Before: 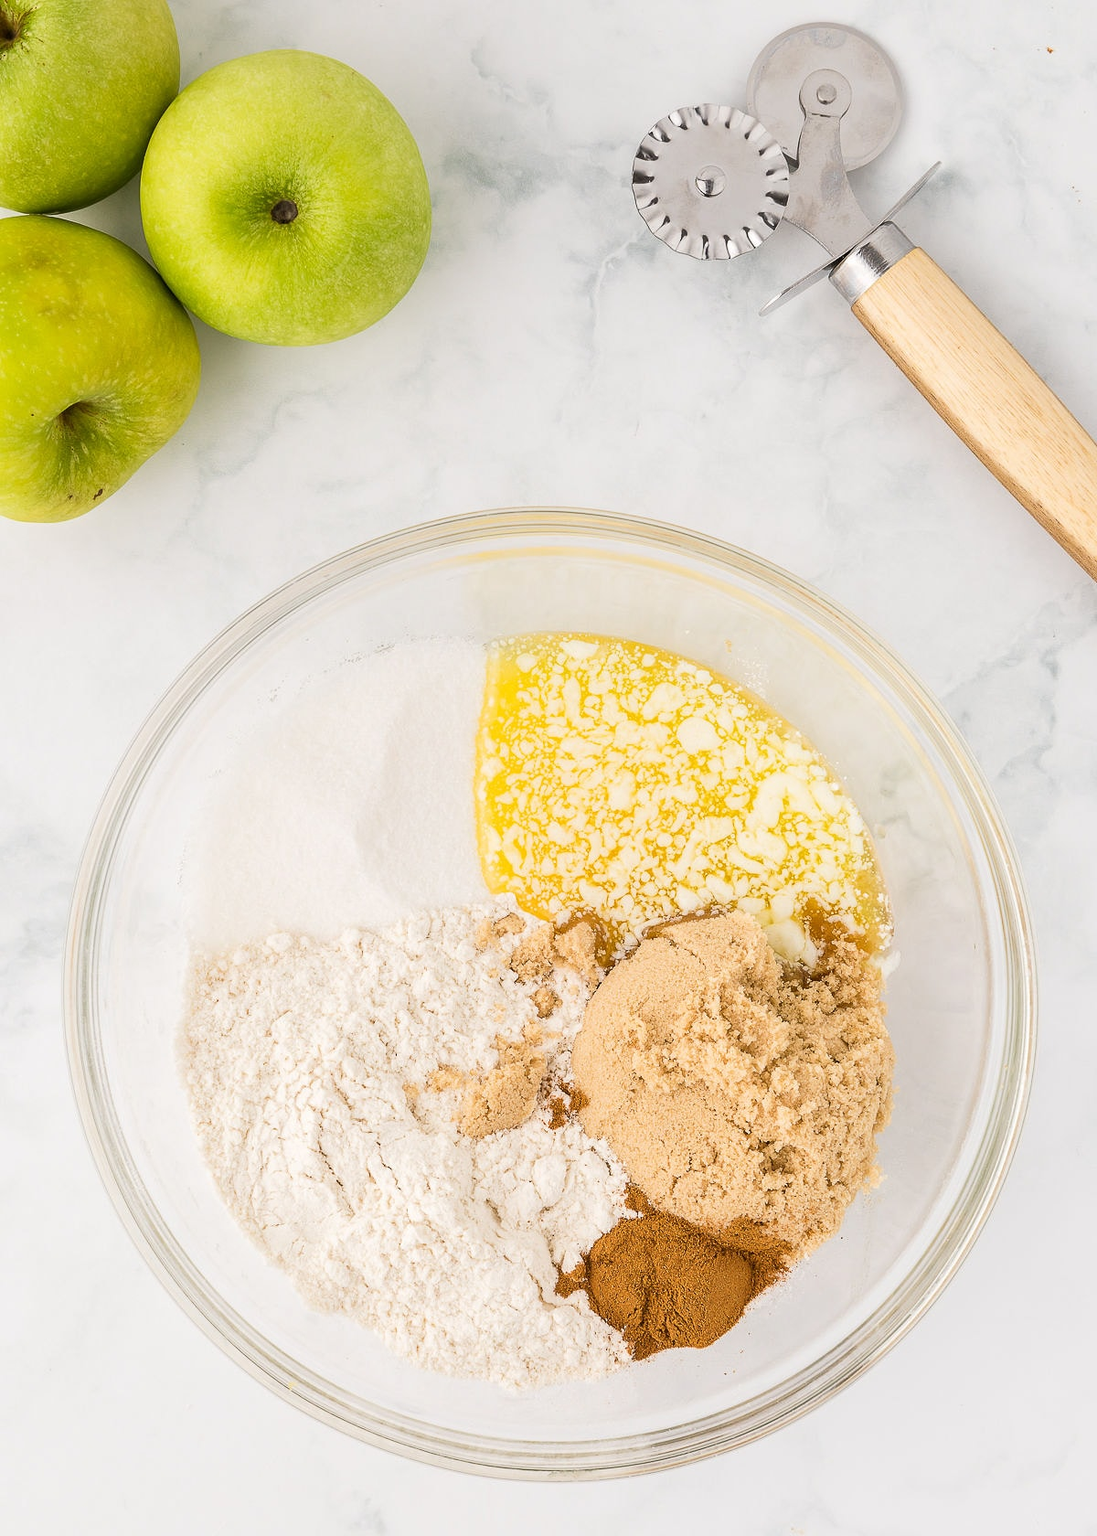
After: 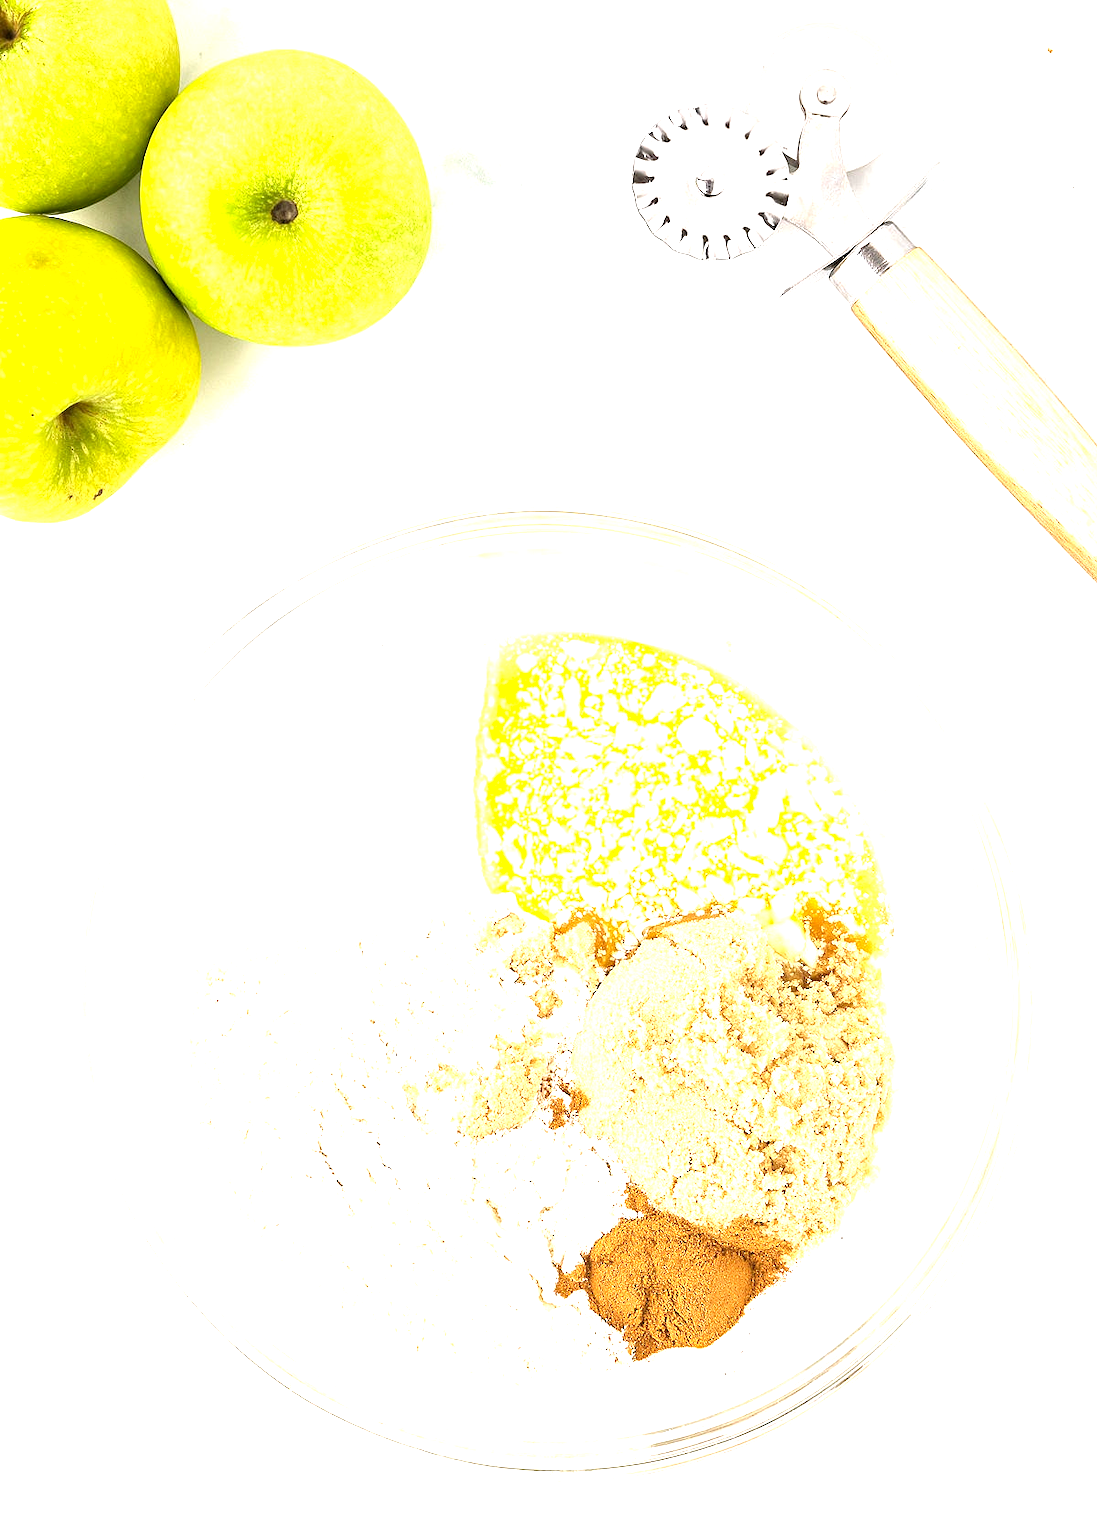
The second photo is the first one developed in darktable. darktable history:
color calibration: illuminant same as pipeline (D50), adaptation XYZ, x 0.347, y 0.358, temperature 5024.25 K
haze removal: adaptive false
exposure: black level correction 0, exposure 1.393 EV, compensate highlight preservation false
